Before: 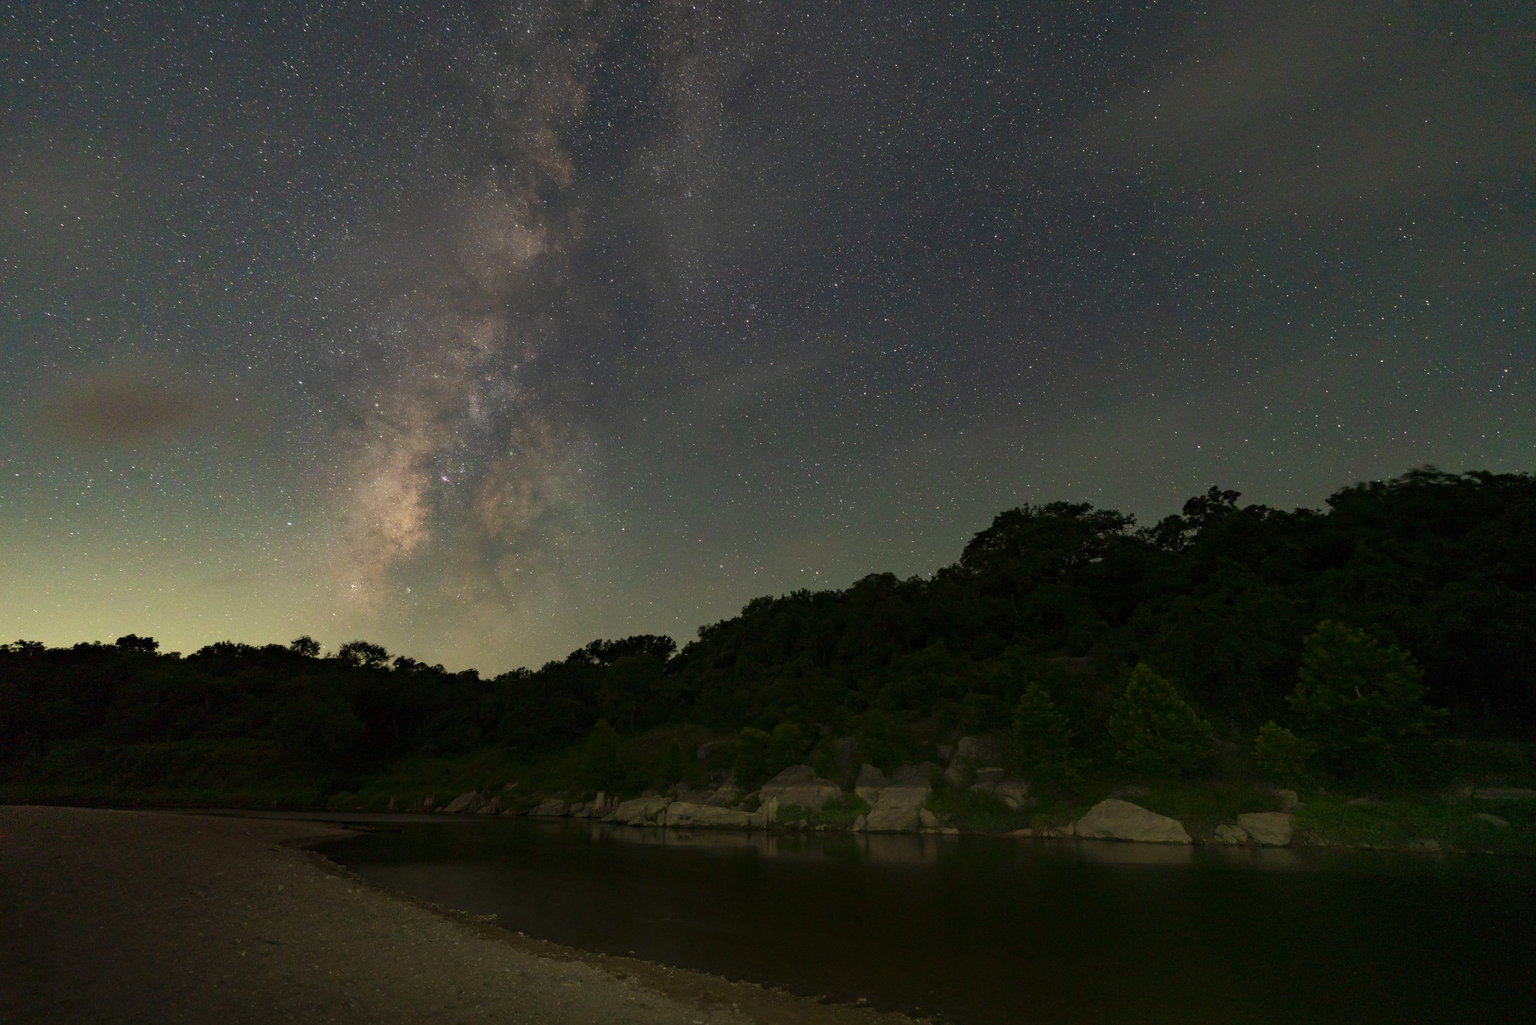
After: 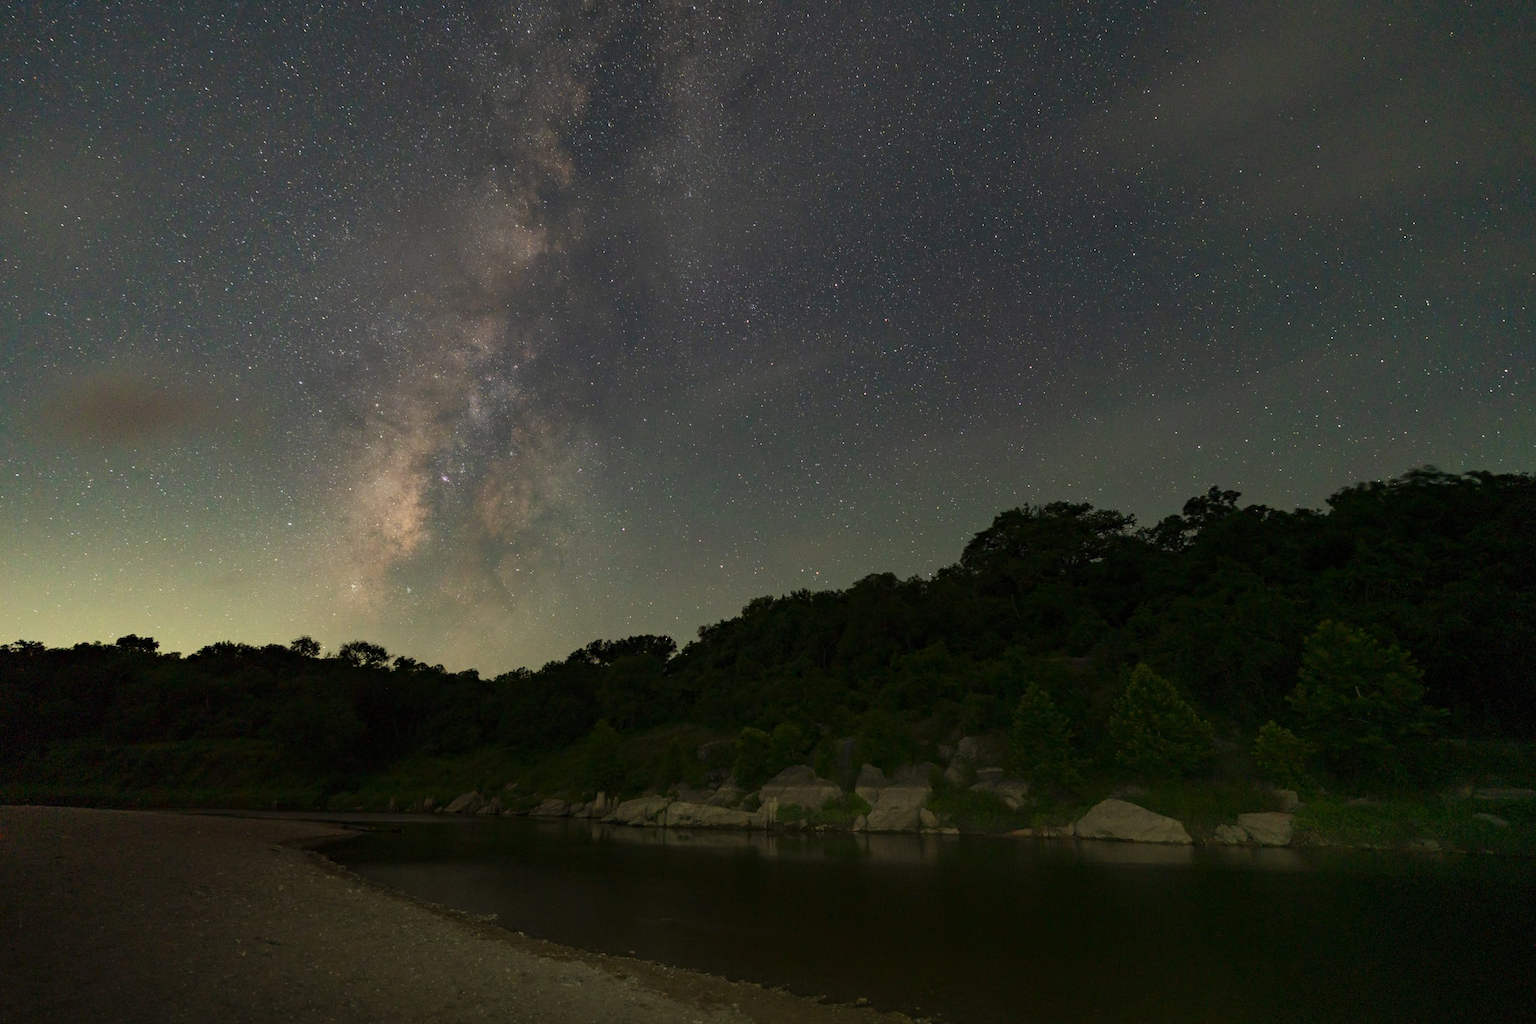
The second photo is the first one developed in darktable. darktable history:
vignetting: fall-off start 97.28%, fall-off radius 79%, brightness -0.462, saturation -0.3, width/height ratio 1.114, dithering 8-bit output, unbound false
tone equalizer: on, module defaults
